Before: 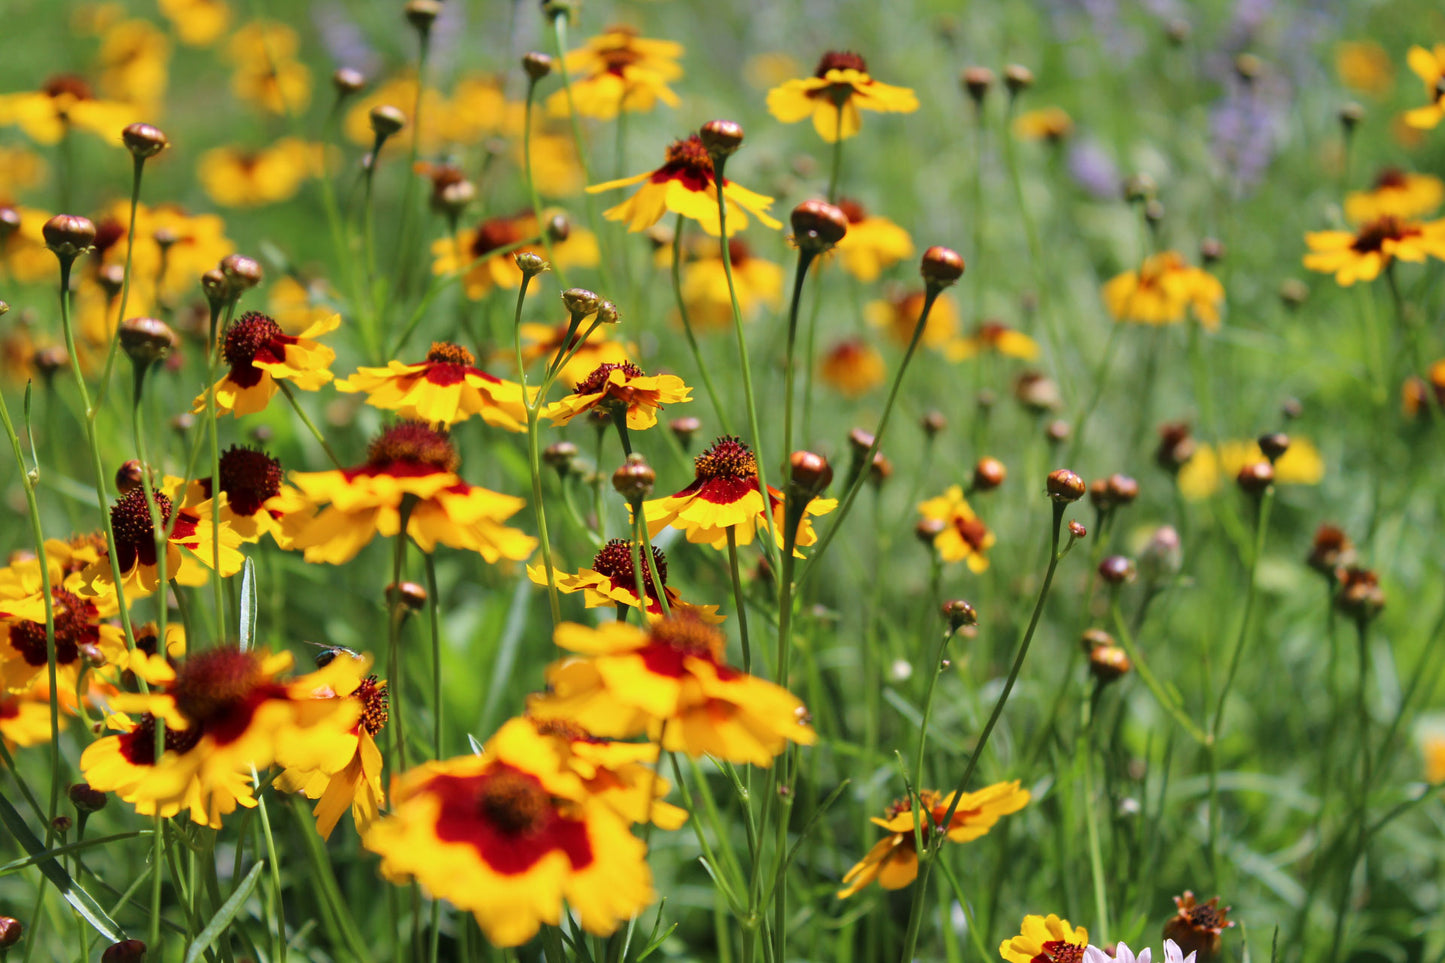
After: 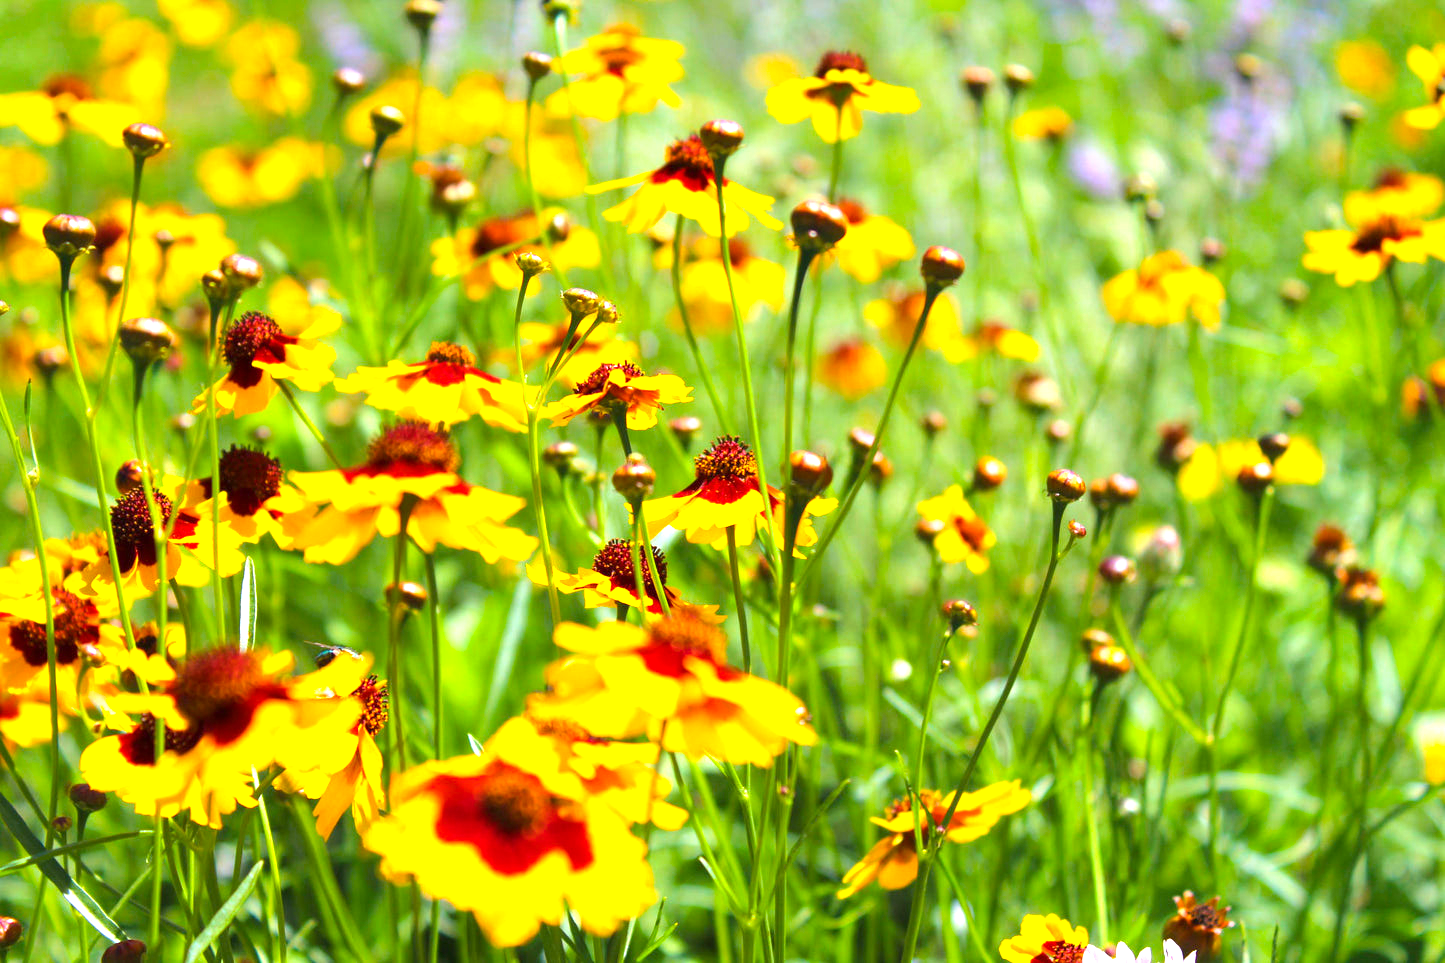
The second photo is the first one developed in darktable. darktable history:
exposure: black level correction 0, exposure 1.2 EV, compensate highlight preservation false
color balance rgb: linear chroma grading › global chroma 9.31%, global vibrance 41.49%
